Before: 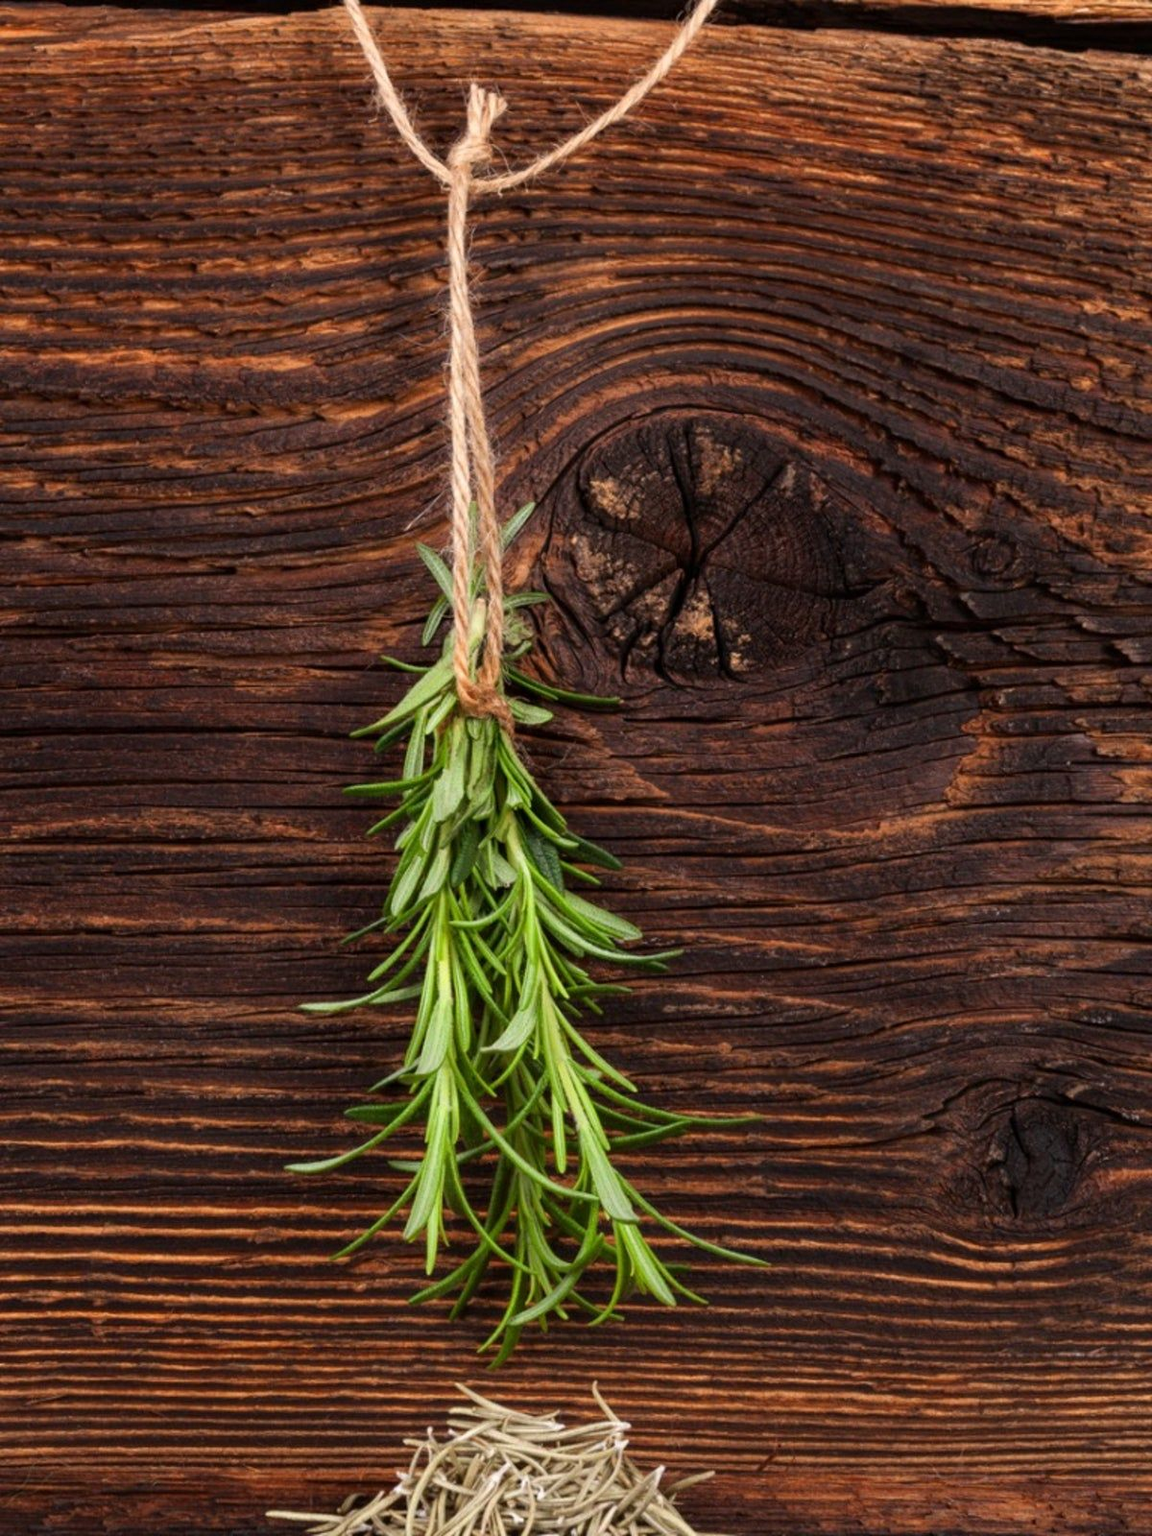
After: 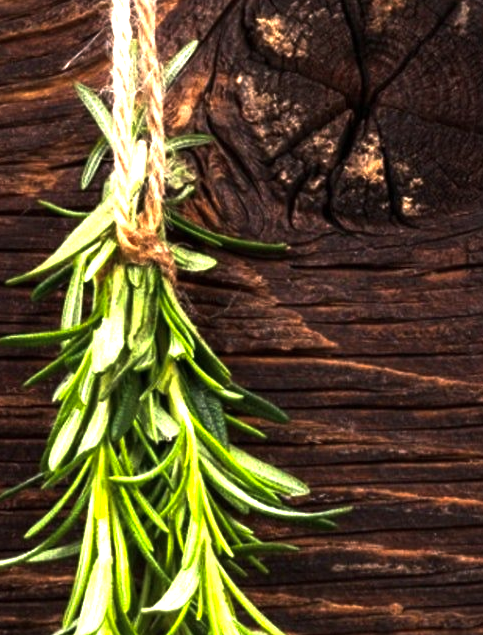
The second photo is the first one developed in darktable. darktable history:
color balance rgb: highlights gain › chroma 0.644%, highlights gain › hue 55.79°, perceptual saturation grading › global saturation 0.003%, perceptual brilliance grading › highlights 74.228%, perceptual brilliance grading › shadows -29.433%, contrast -10.037%
crop: left 29.99%, top 30.206%, right 29.725%, bottom 30.063%
